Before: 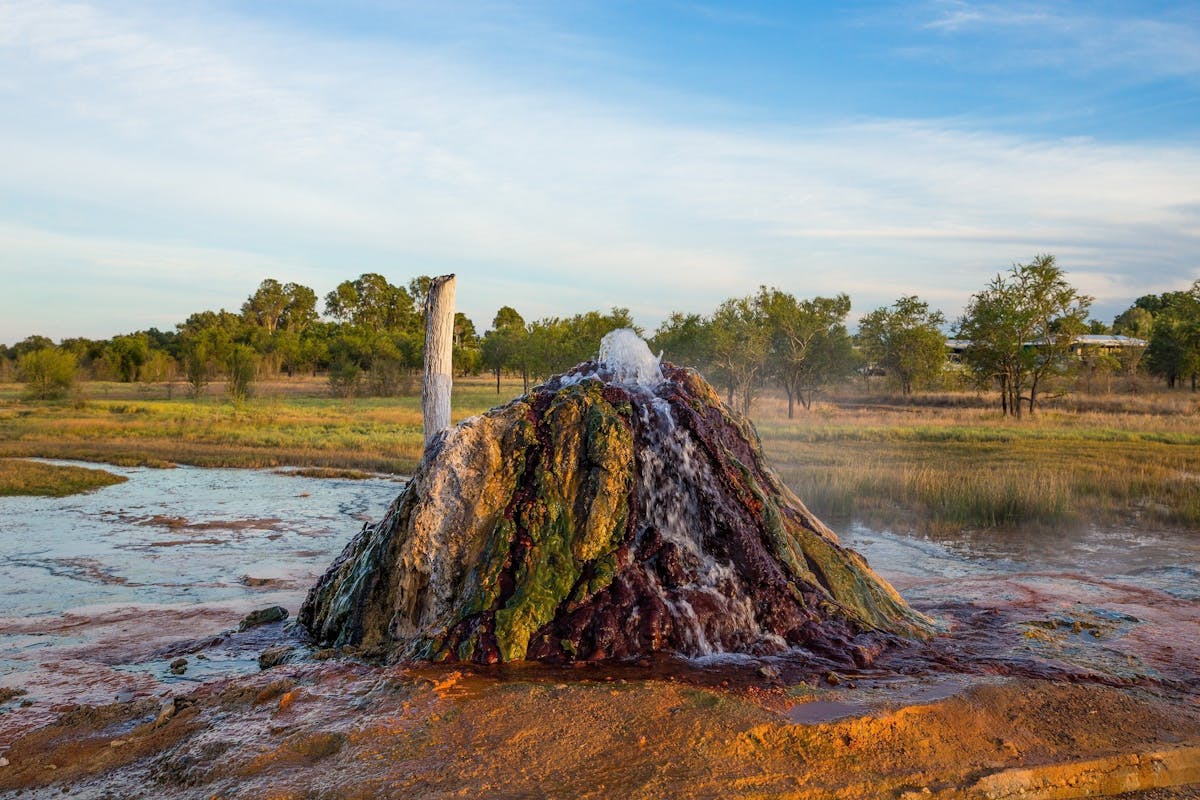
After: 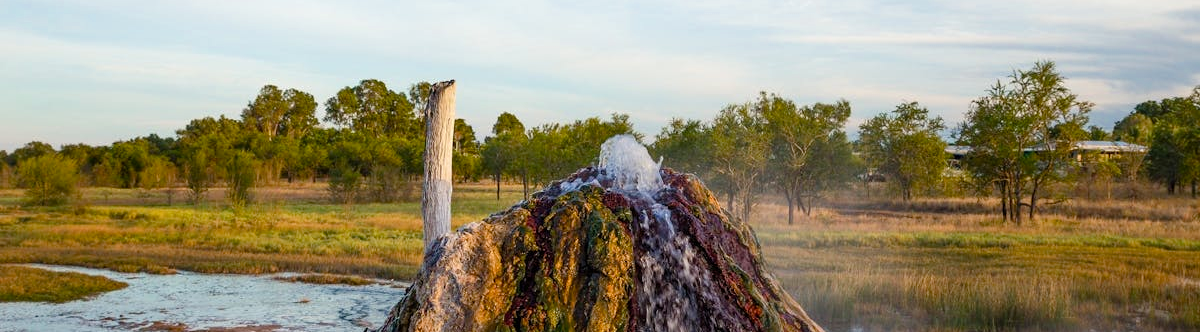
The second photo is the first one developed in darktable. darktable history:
crop and rotate: top 24.286%, bottom 34.141%
color zones: curves: ch0 [(0, 0.5) (0.143, 0.5) (0.286, 0.5) (0.429, 0.5) (0.62, 0.489) (0.714, 0.445) (0.844, 0.496) (1, 0.5)]; ch1 [(0, 0.5) (0.143, 0.5) (0.286, 0.5) (0.429, 0.5) (0.571, 0.5) (0.714, 0.523) (0.857, 0.5) (1, 0.5)]
color balance rgb: shadows lift › hue 87.7°, perceptual saturation grading › global saturation 15.174%, perceptual saturation grading › highlights -19.519%, perceptual saturation grading › shadows 20.022%, global vibrance 5.249%, contrast 3.322%
